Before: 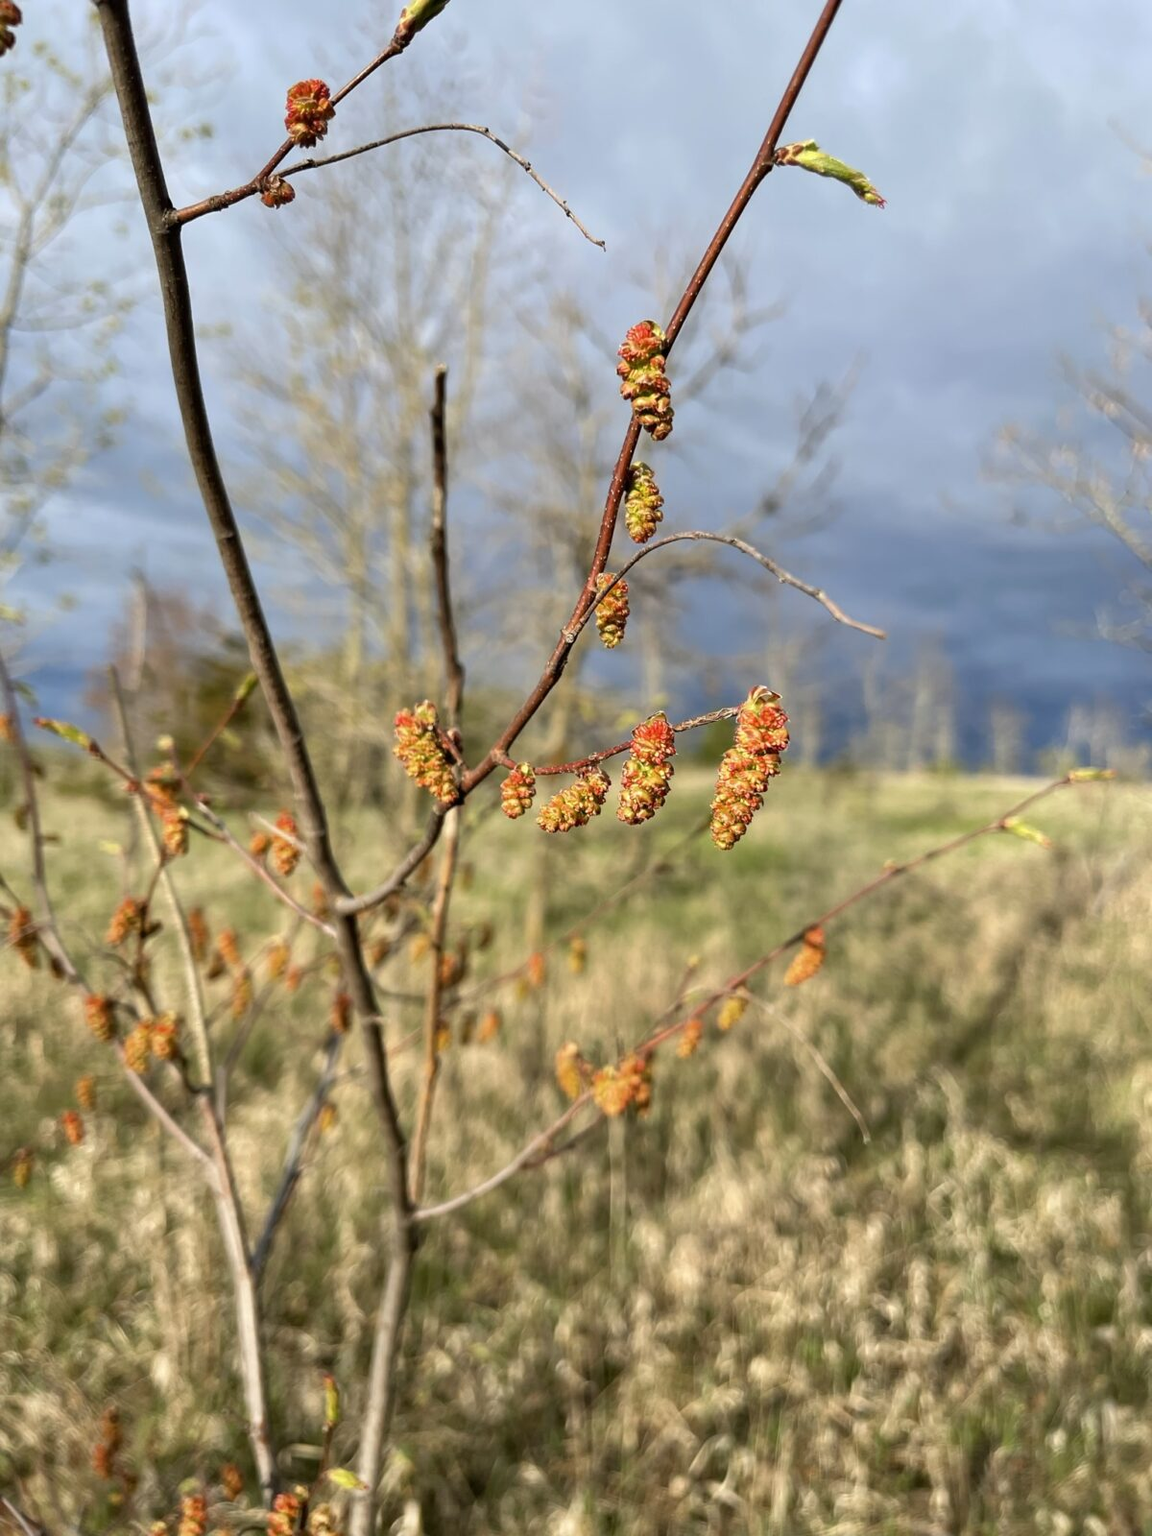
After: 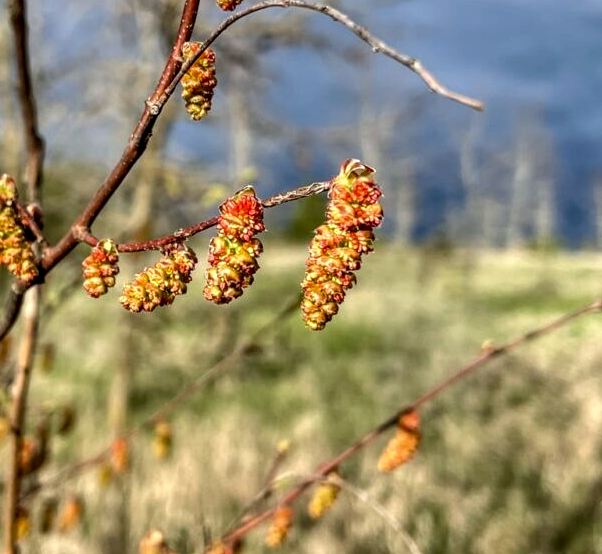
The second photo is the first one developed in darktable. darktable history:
crop: left 36.607%, top 34.735%, right 13.146%, bottom 30.611%
white balance: red 0.976, blue 1.04
local contrast: detail 160%
exposure: compensate highlight preservation false
color balance rgb: global vibrance 6.81%, saturation formula JzAzBz (2021)
